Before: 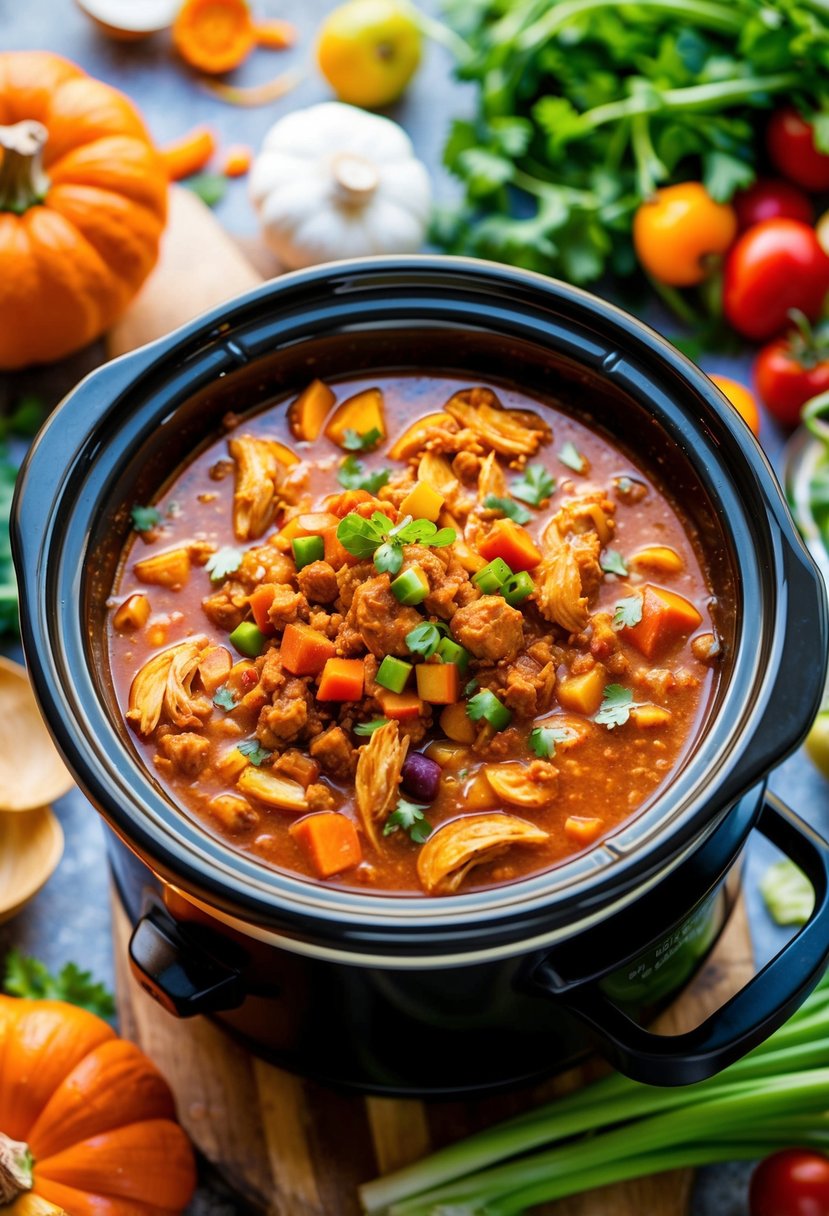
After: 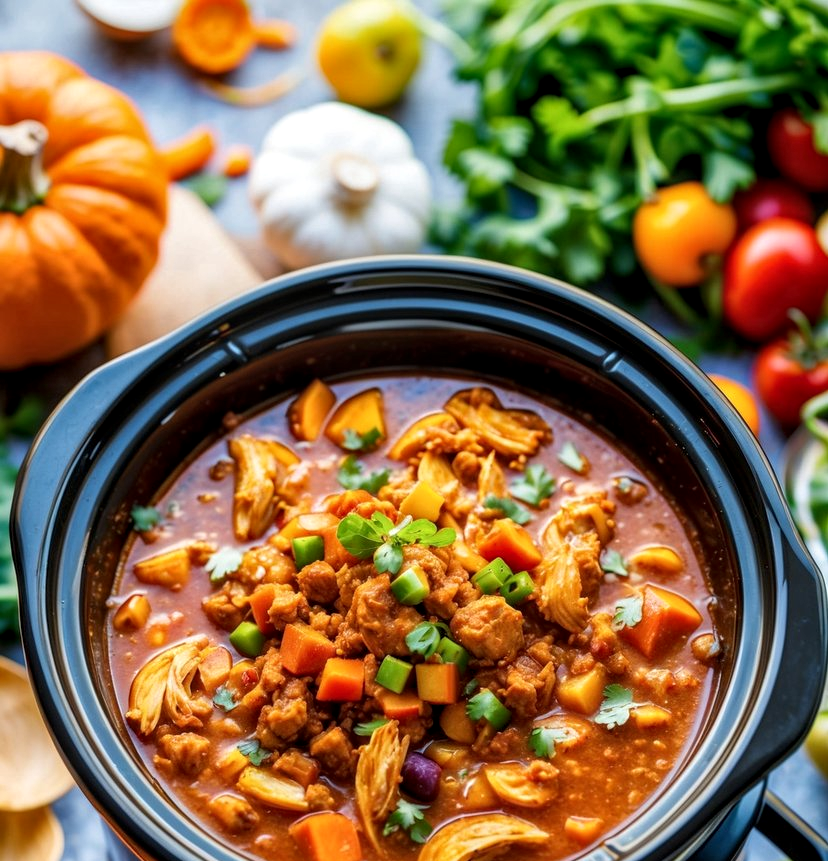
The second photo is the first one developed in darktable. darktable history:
local contrast: detail 130%
crop: right 0%, bottom 29.121%
